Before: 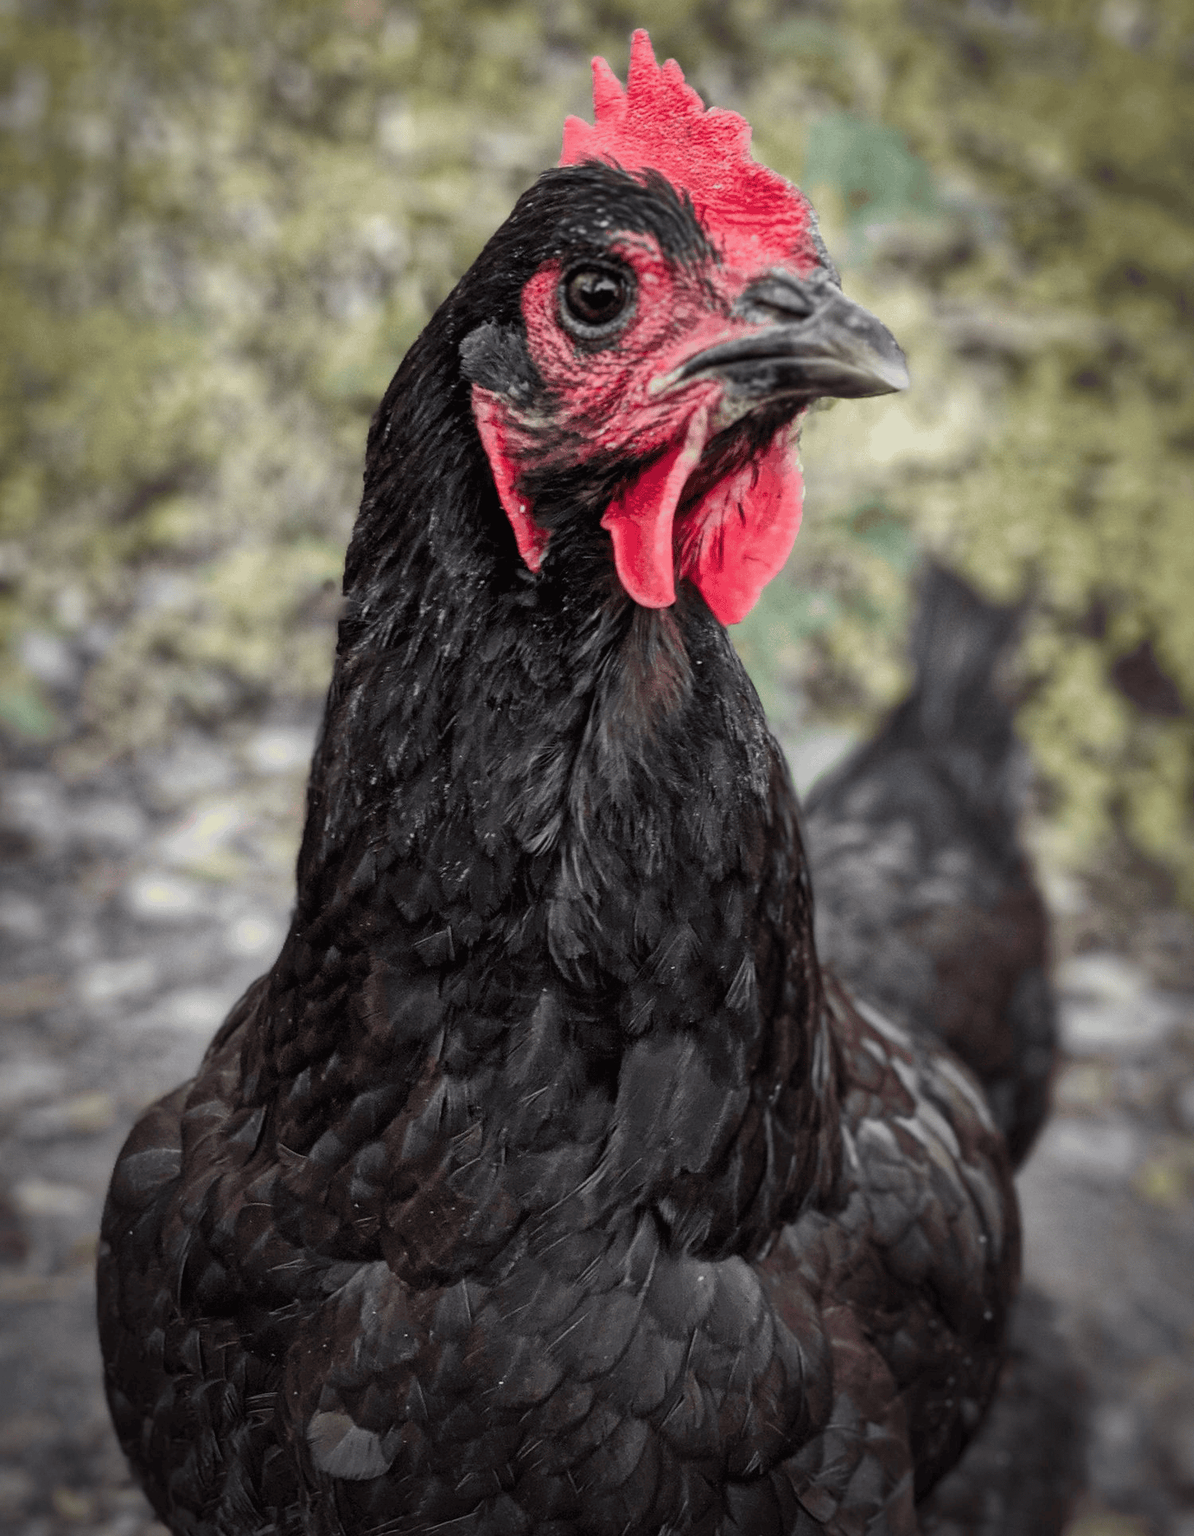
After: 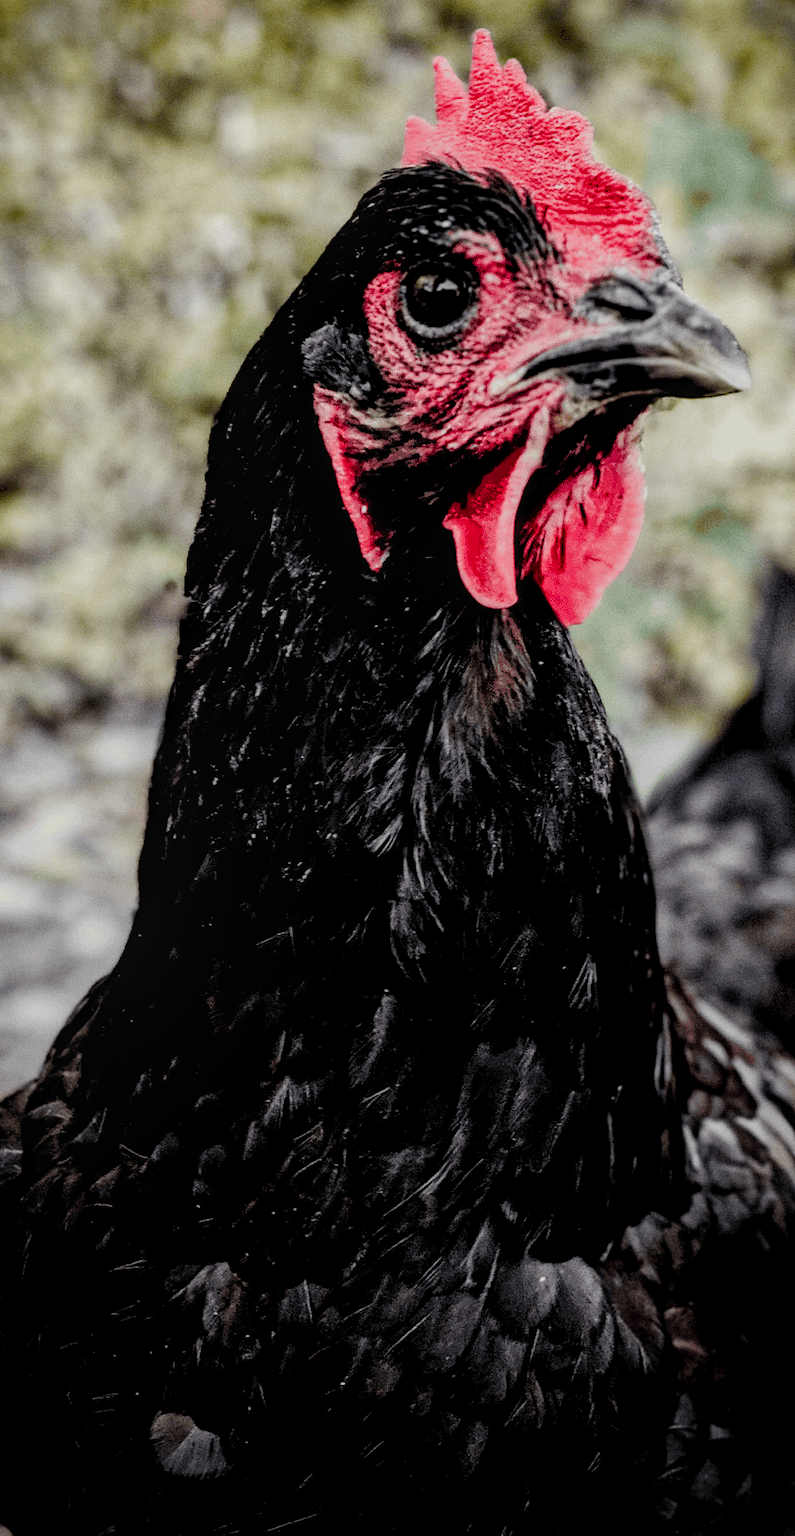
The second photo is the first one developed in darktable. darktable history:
crop and rotate: left 13.342%, right 19.991%
filmic rgb: black relative exposure -2.85 EV, white relative exposure 4.56 EV, hardness 1.77, contrast 1.25, preserve chrominance no, color science v5 (2021)
levels: levels [0, 0.476, 0.951]
local contrast: on, module defaults
grain: coarseness 0.09 ISO, strength 16.61%
